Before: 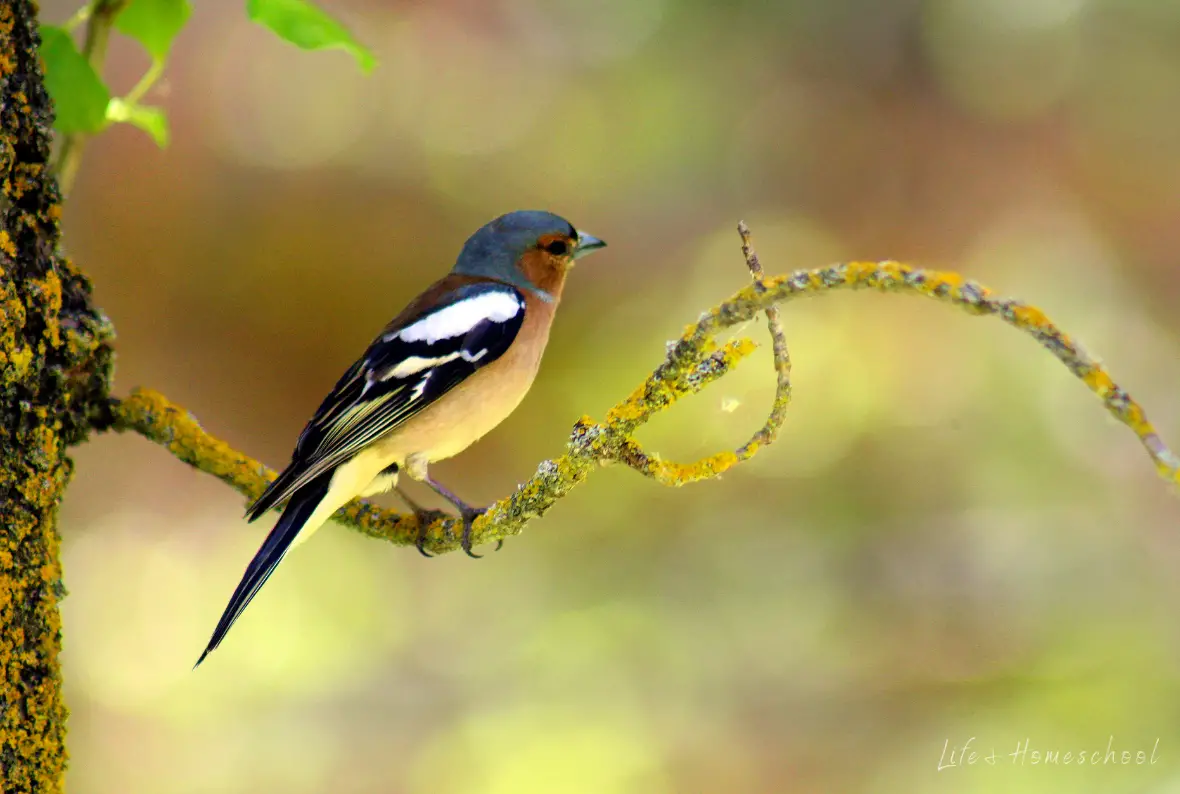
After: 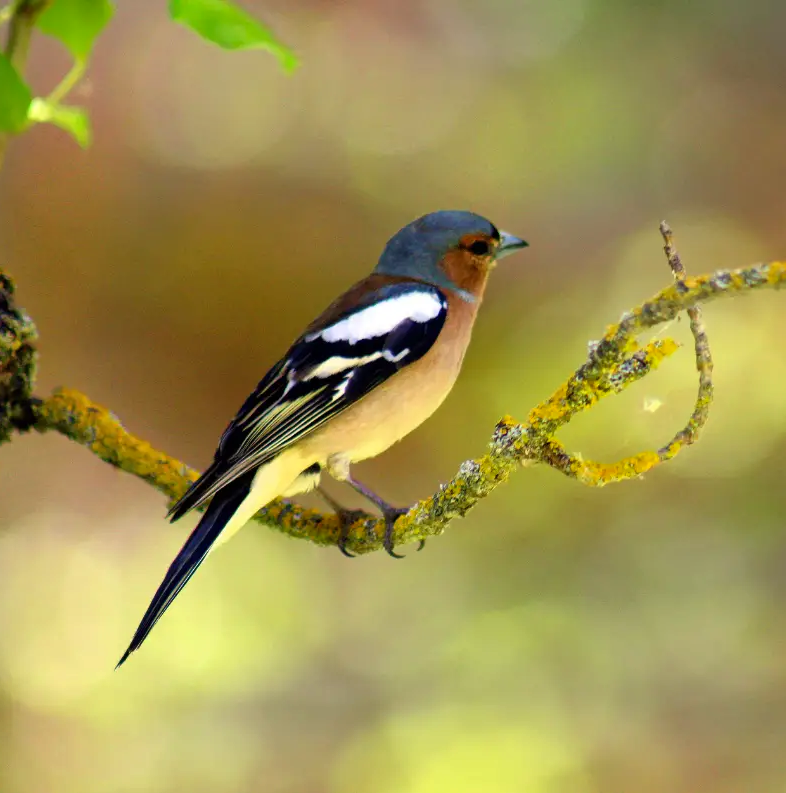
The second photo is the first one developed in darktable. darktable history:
shadows and highlights: low approximation 0.01, soften with gaussian
crop and rotate: left 6.617%, right 26.717%
